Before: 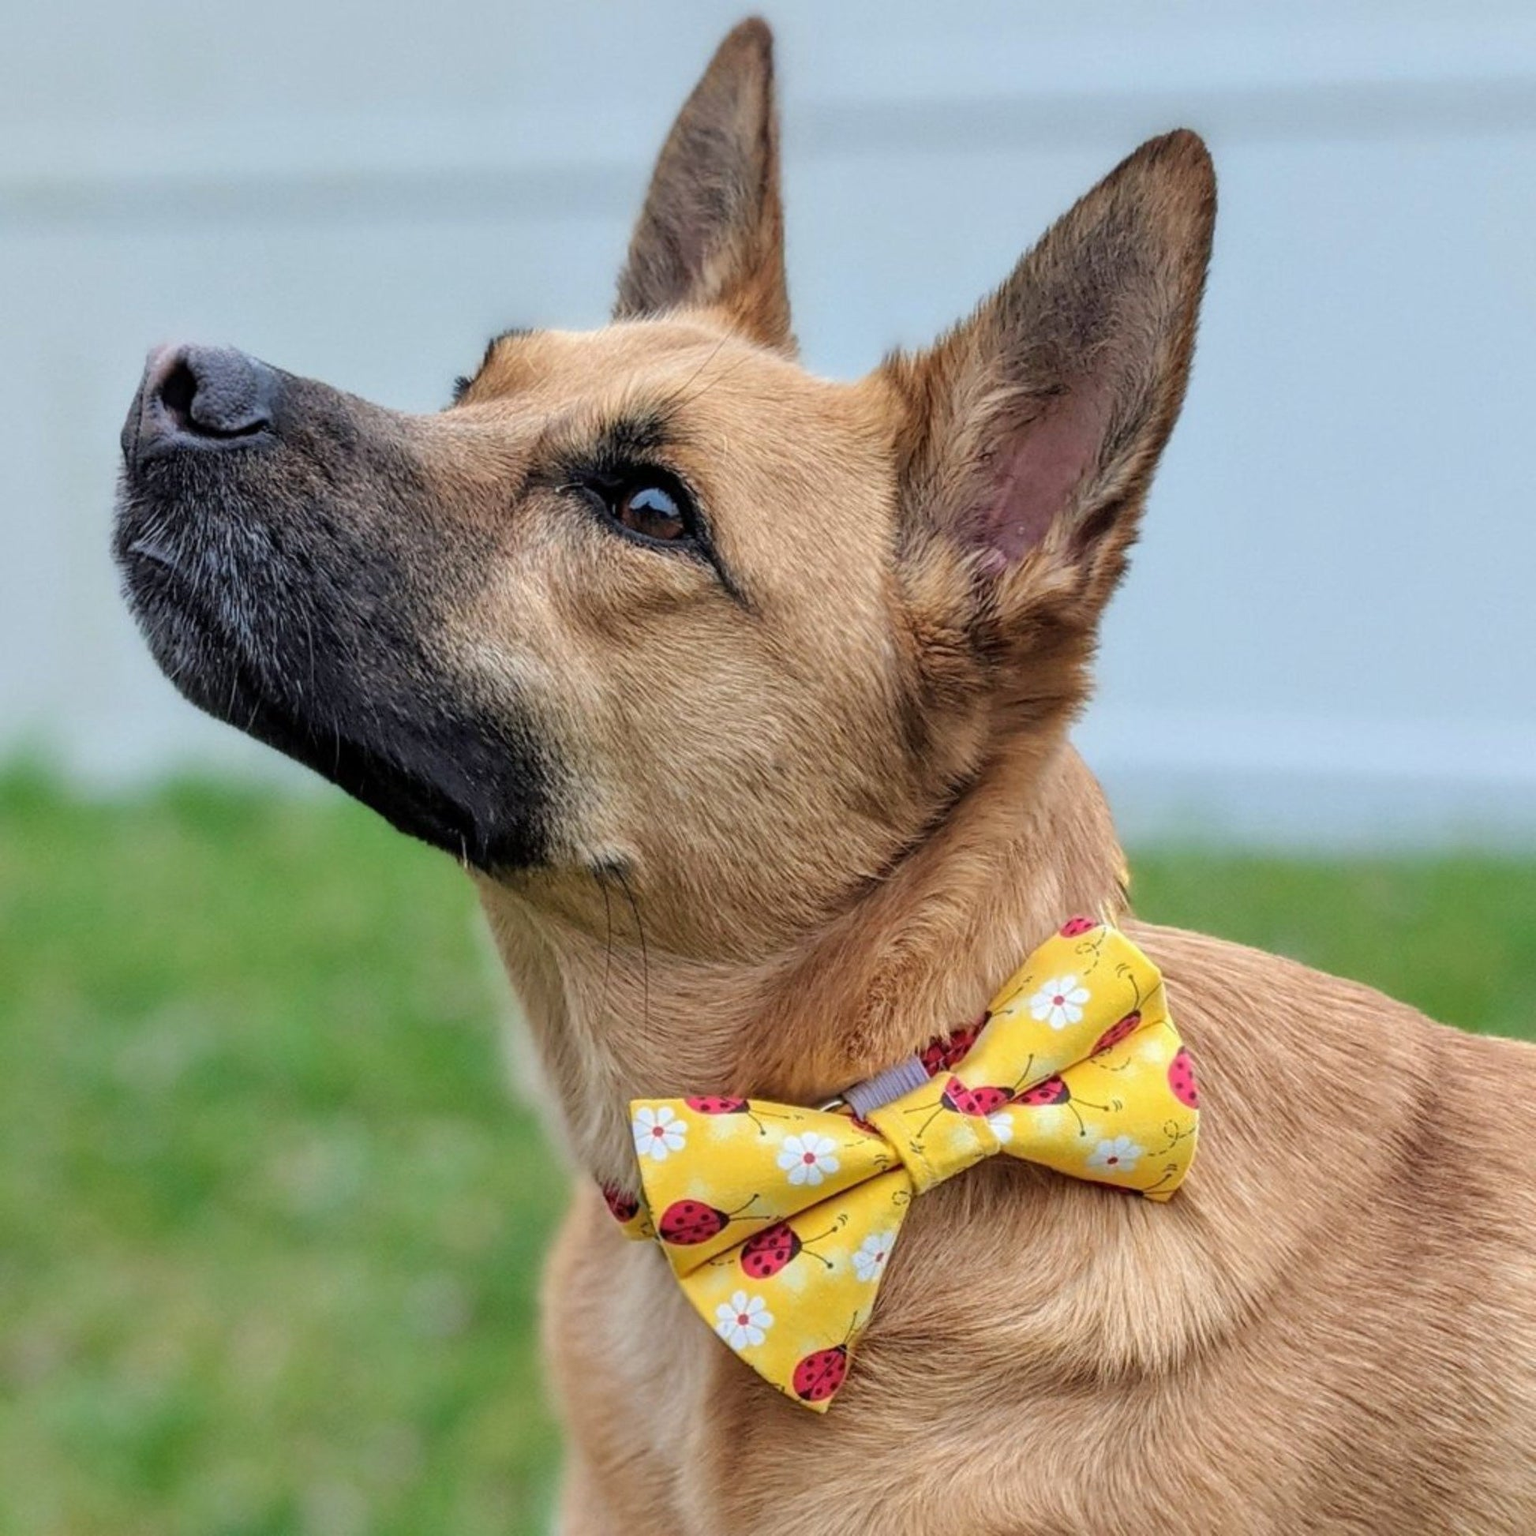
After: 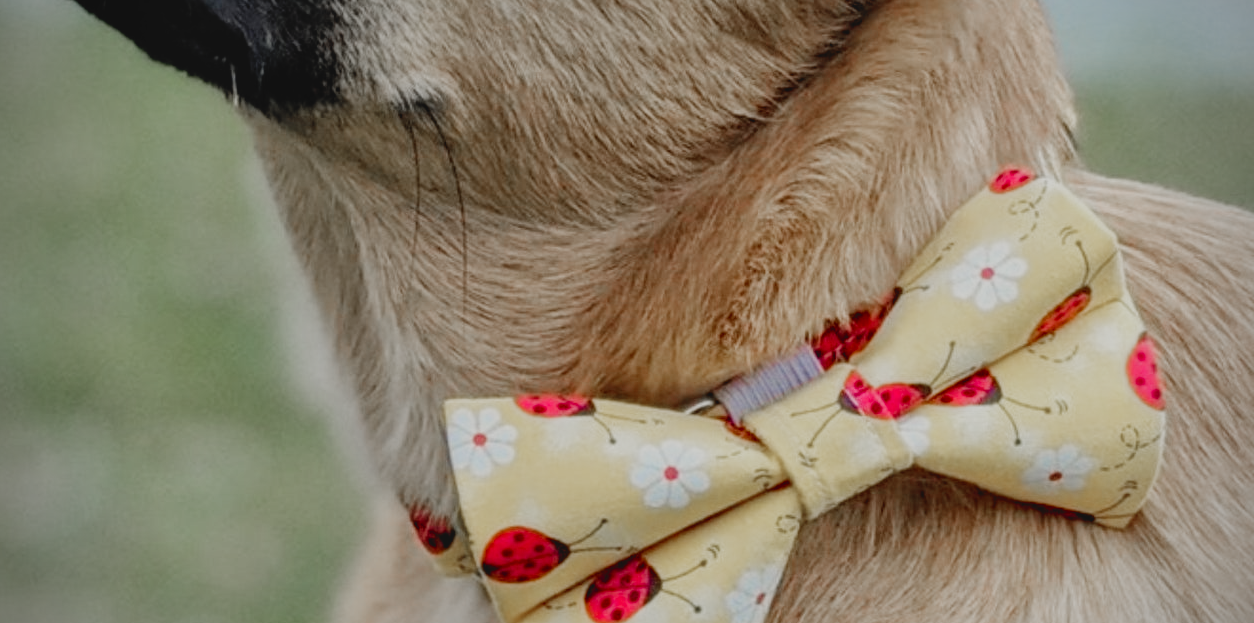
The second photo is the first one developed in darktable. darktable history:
contrast brightness saturation: contrast -0.121
local contrast: mode bilateral grid, contrast 20, coarseness 50, detail 119%, midtone range 0.2
color calibration: output R [1.063, -0.012, -0.003, 0], output G [0, 1.022, 0.021, 0], output B [-0.079, 0.047, 1, 0], illuminant Planckian (black body), x 0.352, y 0.351, temperature 4797.19 K
vignetting: unbound false
crop: left 18.202%, top 51.08%, right 17.312%, bottom 16.861%
filmic rgb: black relative exposure -7.65 EV, white relative exposure 4.56 EV, threshold 2.99 EV, hardness 3.61, add noise in highlights 0.001, preserve chrominance no, color science v3 (2019), use custom middle-gray values true, contrast in highlights soft, enable highlight reconstruction true
color zones: curves: ch1 [(0, 0.708) (0.088, 0.648) (0.245, 0.187) (0.429, 0.326) (0.571, 0.498) (0.714, 0.5) (0.857, 0.5) (1, 0.708)]
